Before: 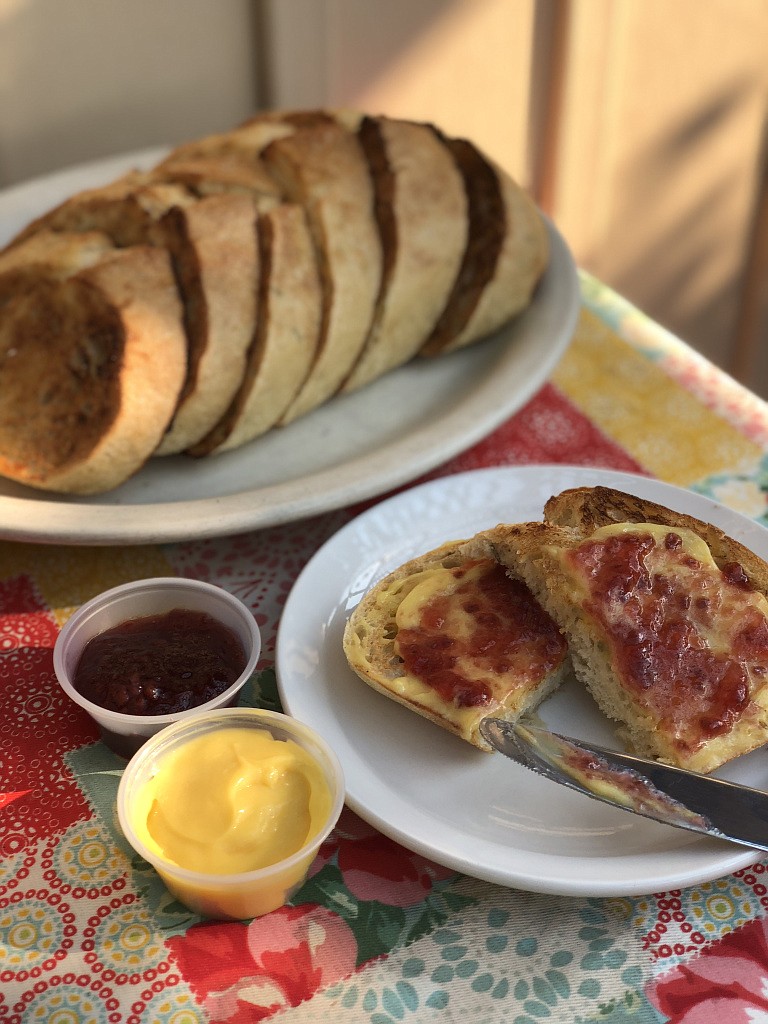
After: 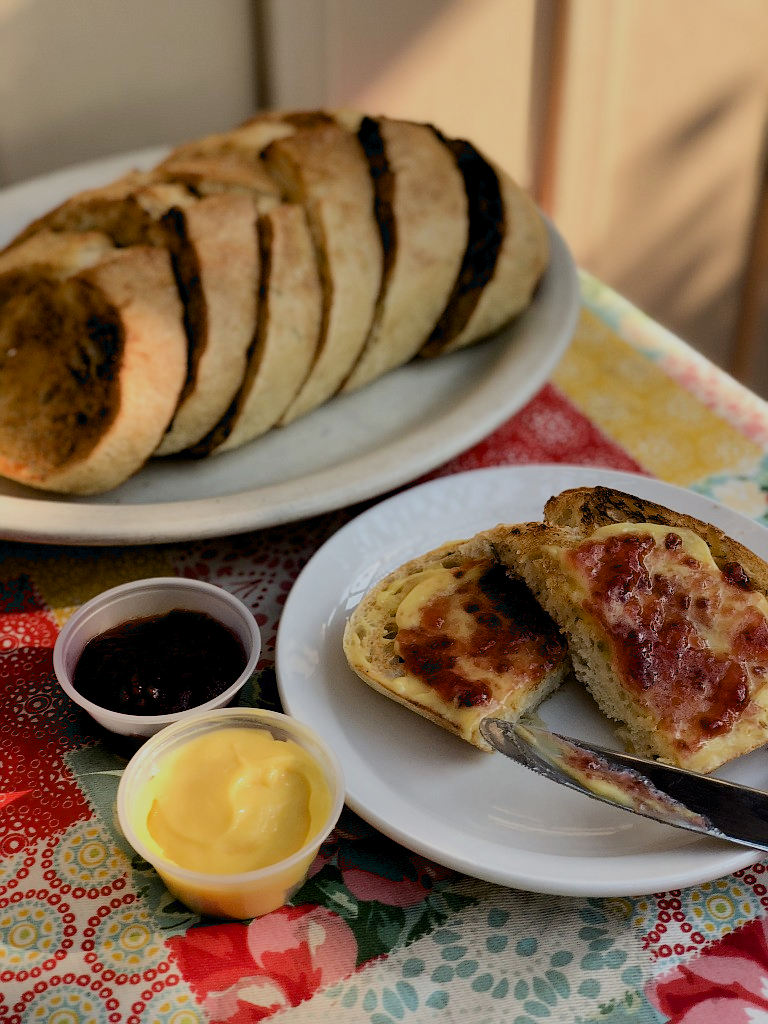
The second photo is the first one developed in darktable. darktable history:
exposure: black level correction 0.017, exposure -0.009 EV, compensate exposure bias true, compensate highlight preservation false
filmic rgb: black relative exposure -7.65 EV, white relative exposure 4.56 EV, hardness 3.61
